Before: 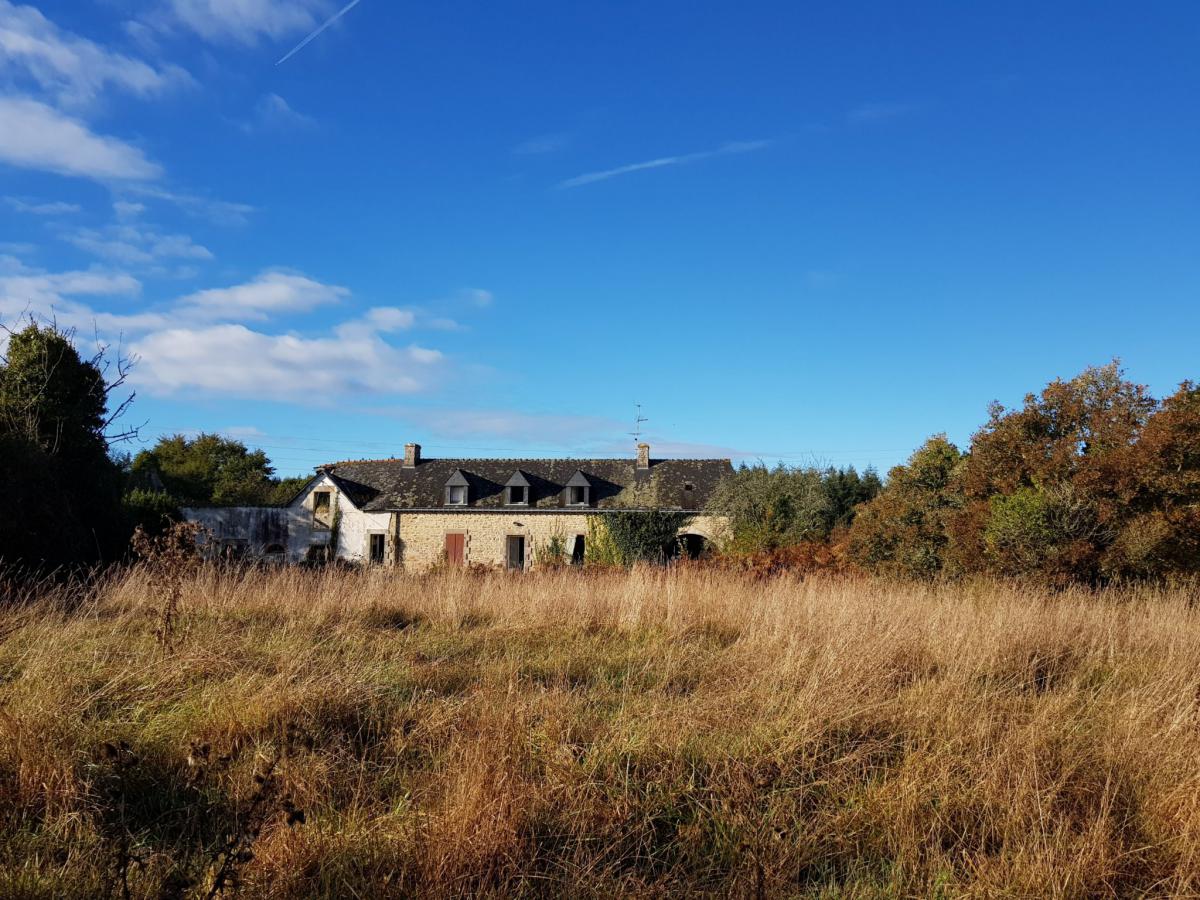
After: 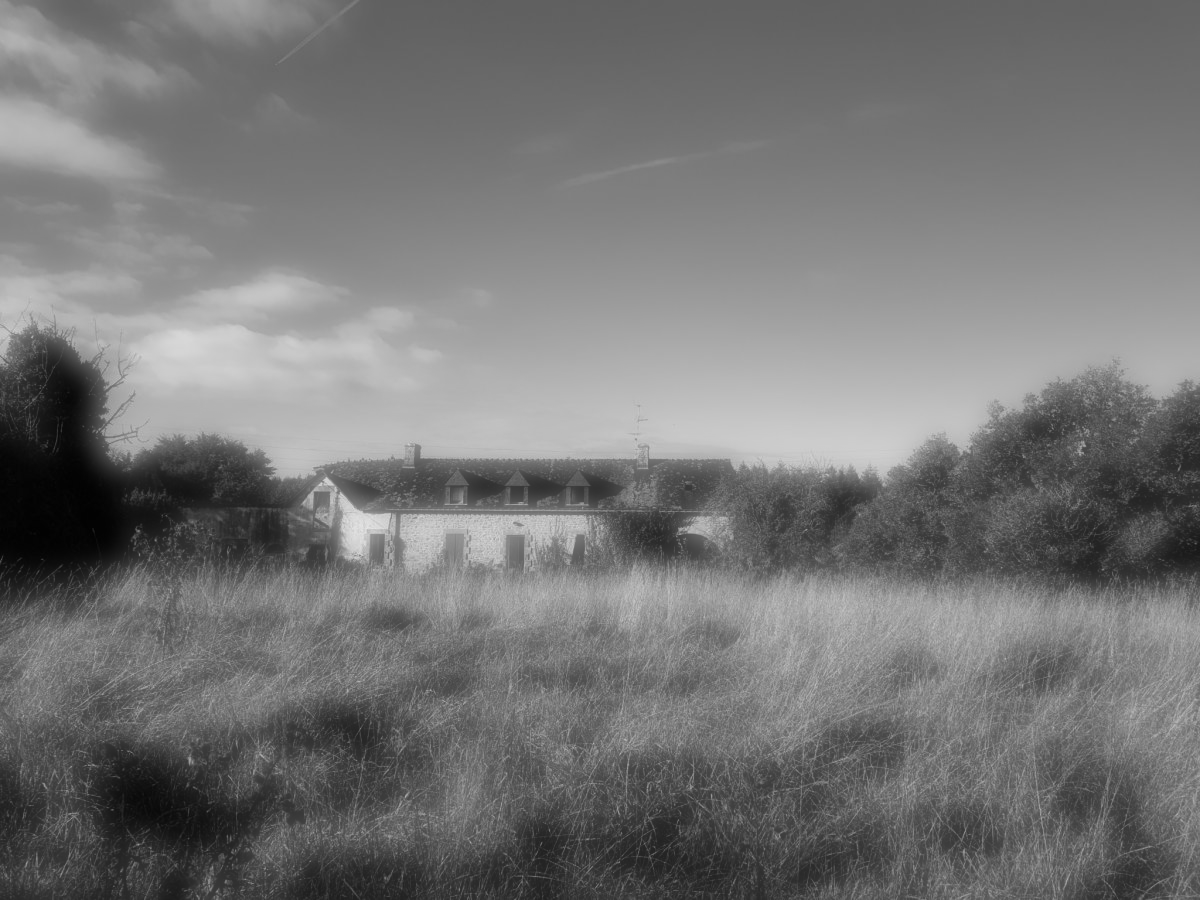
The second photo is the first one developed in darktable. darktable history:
monochrome: on, module defaults
soften: on, module defaults
